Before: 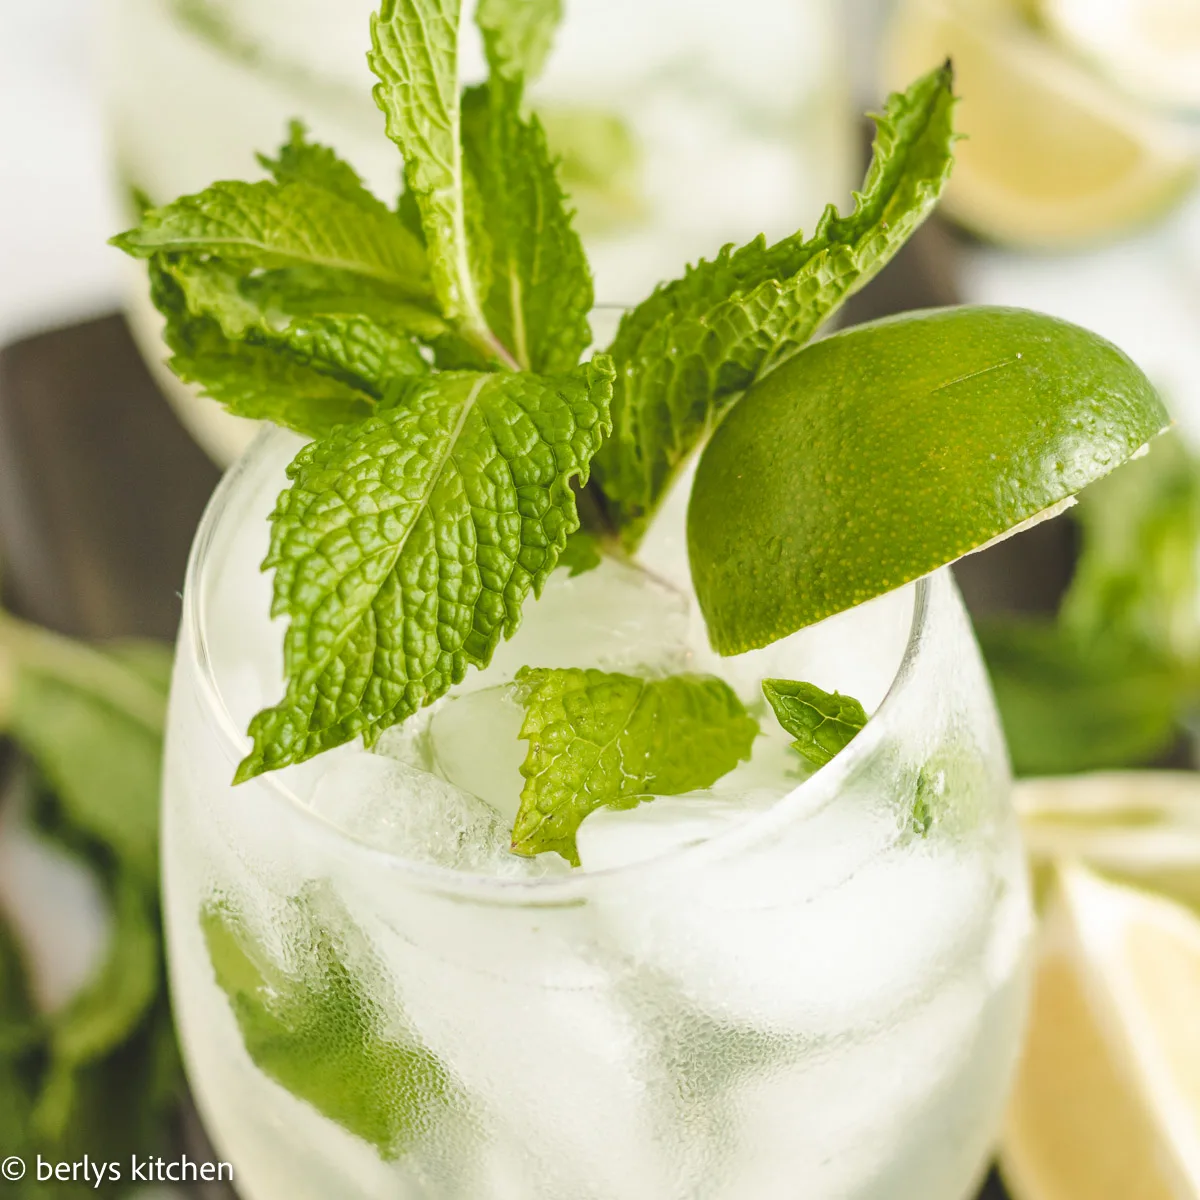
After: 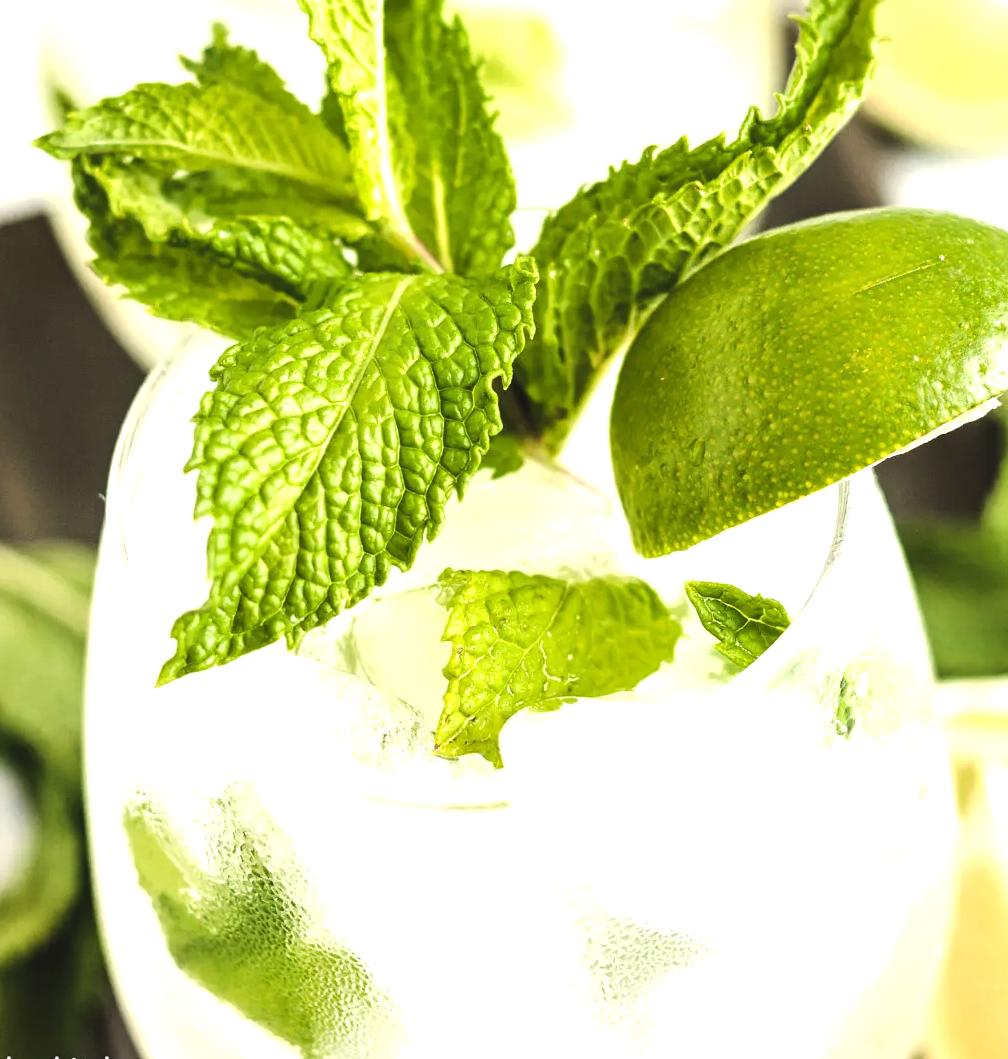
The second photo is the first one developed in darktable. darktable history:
crop: left 6.446%, top 8.188%, right 9.538%, bottom 3.548%
tone equalizer: -8 EV -1.08 EV, -7 EV -1.01 EV, -6 EV -0.867 EV, -5 EV -0.578 EV, -3 EV 0.578 EV, -2 EV 0.867 EV, -1 EV 1.01 EV, +0 EV 1.08 EV, edges refinement/feathering 500, mask exposure compensation -1.57 EV, preserve details no
